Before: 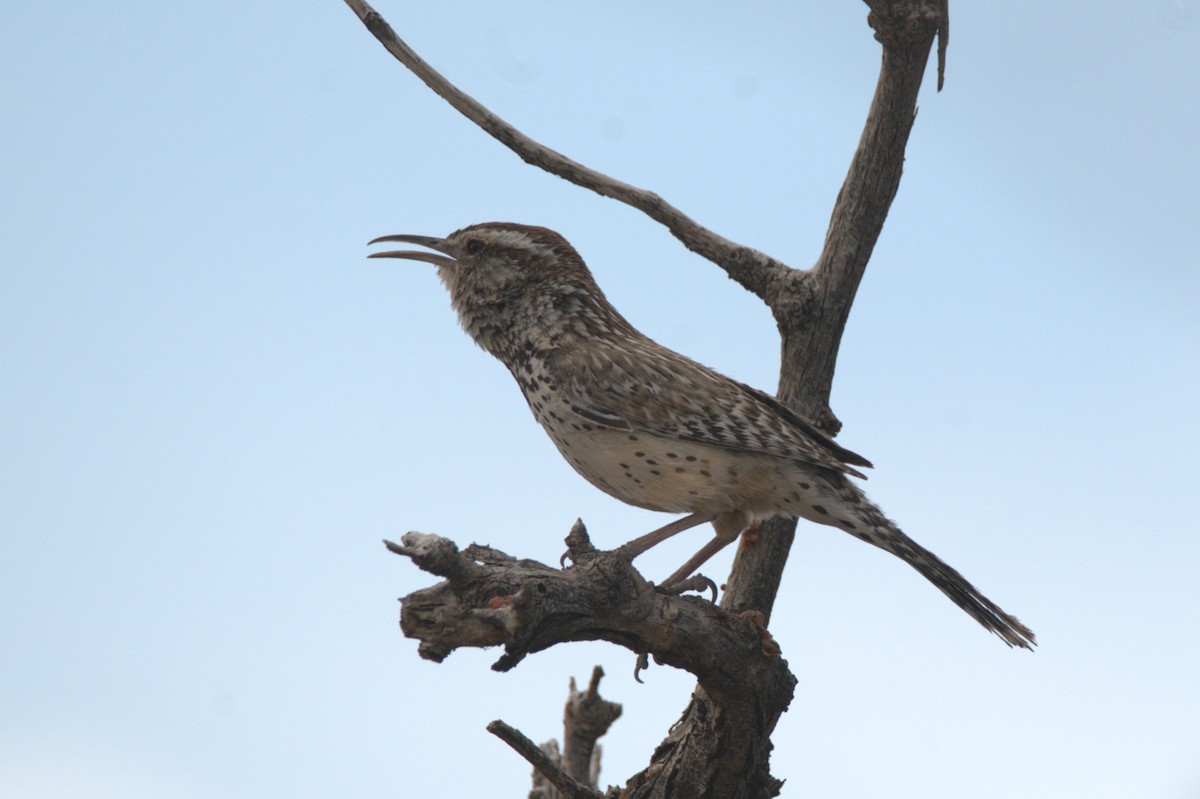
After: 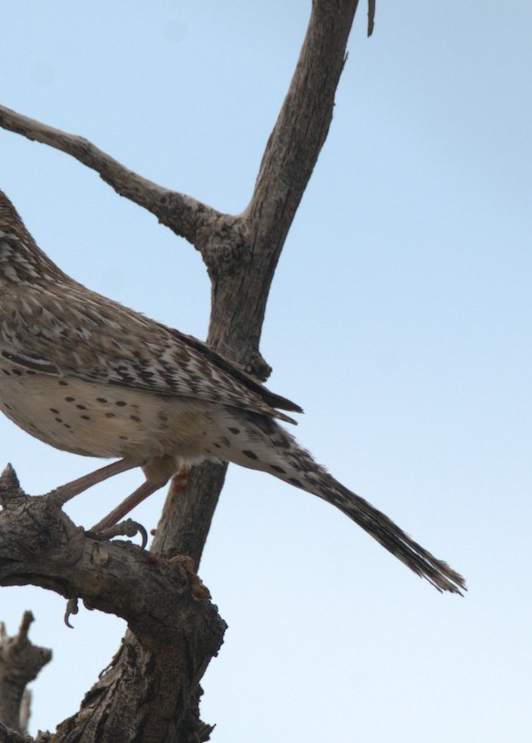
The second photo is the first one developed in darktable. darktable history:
crop: left 47.511%, top 6.958%, right 8.106%
exposure: black level correction 0.005, exposure 0.004 EV, compensate exposure bias true, compensate highlight preservation false
